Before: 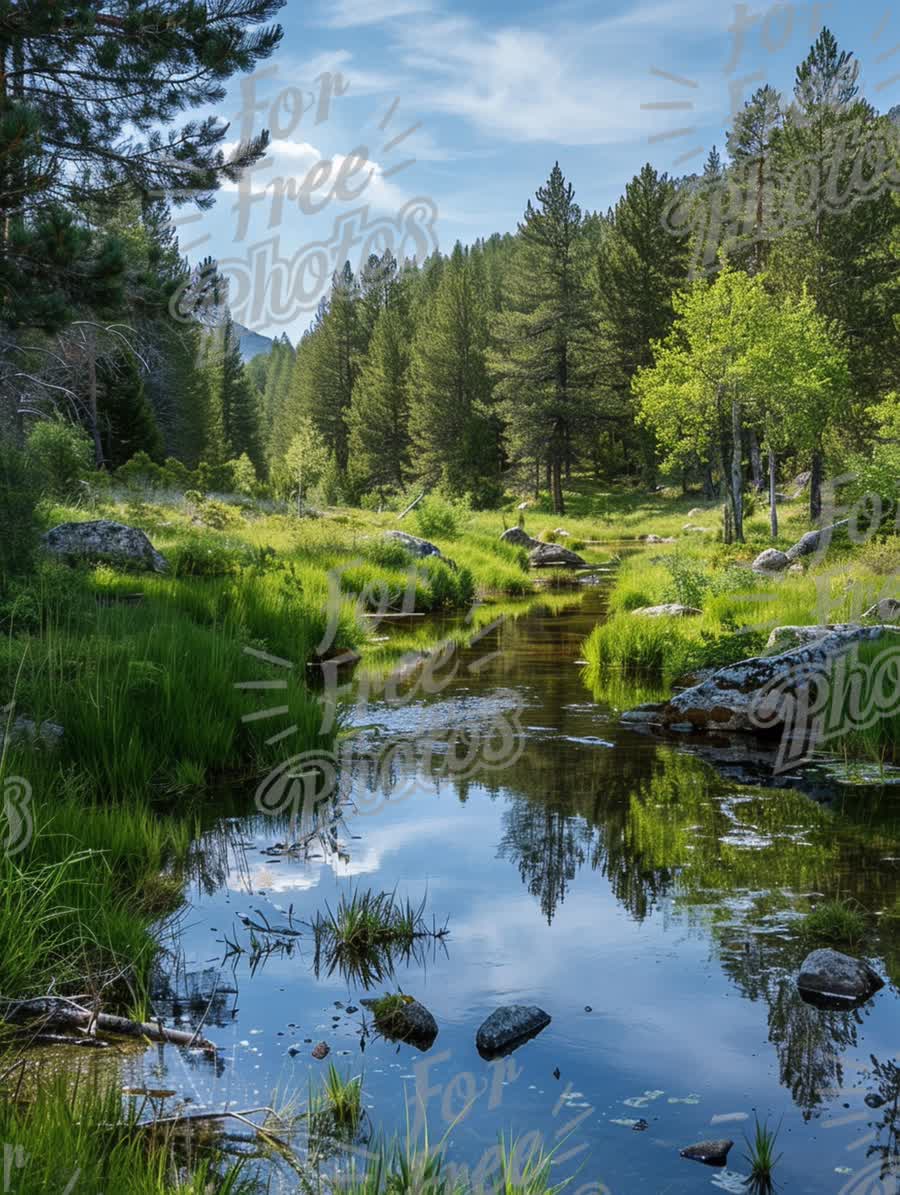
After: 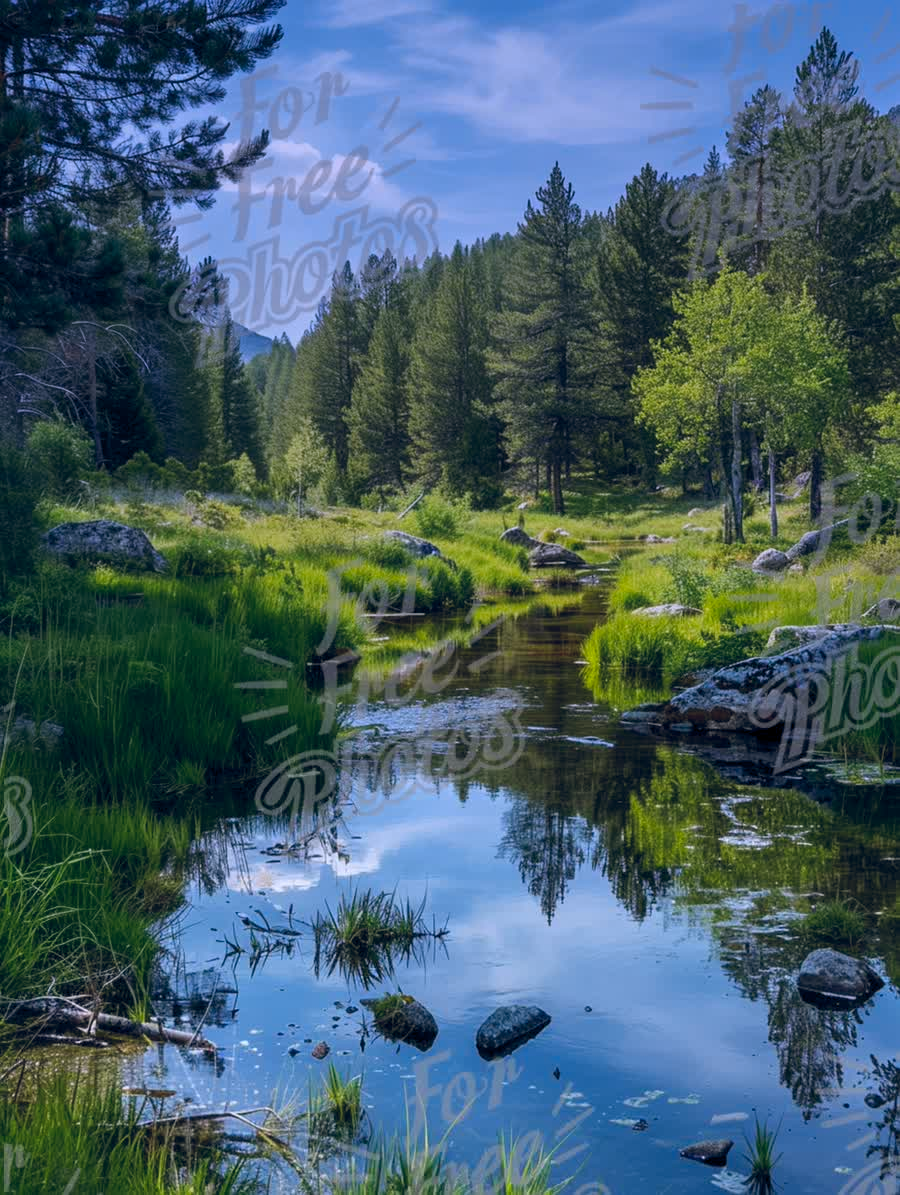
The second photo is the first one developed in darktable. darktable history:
graduated density: hue 238.83°, saturation 50%
color balance rgb: shadows lift › hue 87.51°, highlights gain › chroma 0.68%, highlights gain › hue 55.1°, global offset › chroma 0.13%, global offset › hue 253.66°, linear chroma grading › global chroma 0.5%, perceptual saturation grading › global saturation 16.38%
white balance: red 0.984, blue 1.059
